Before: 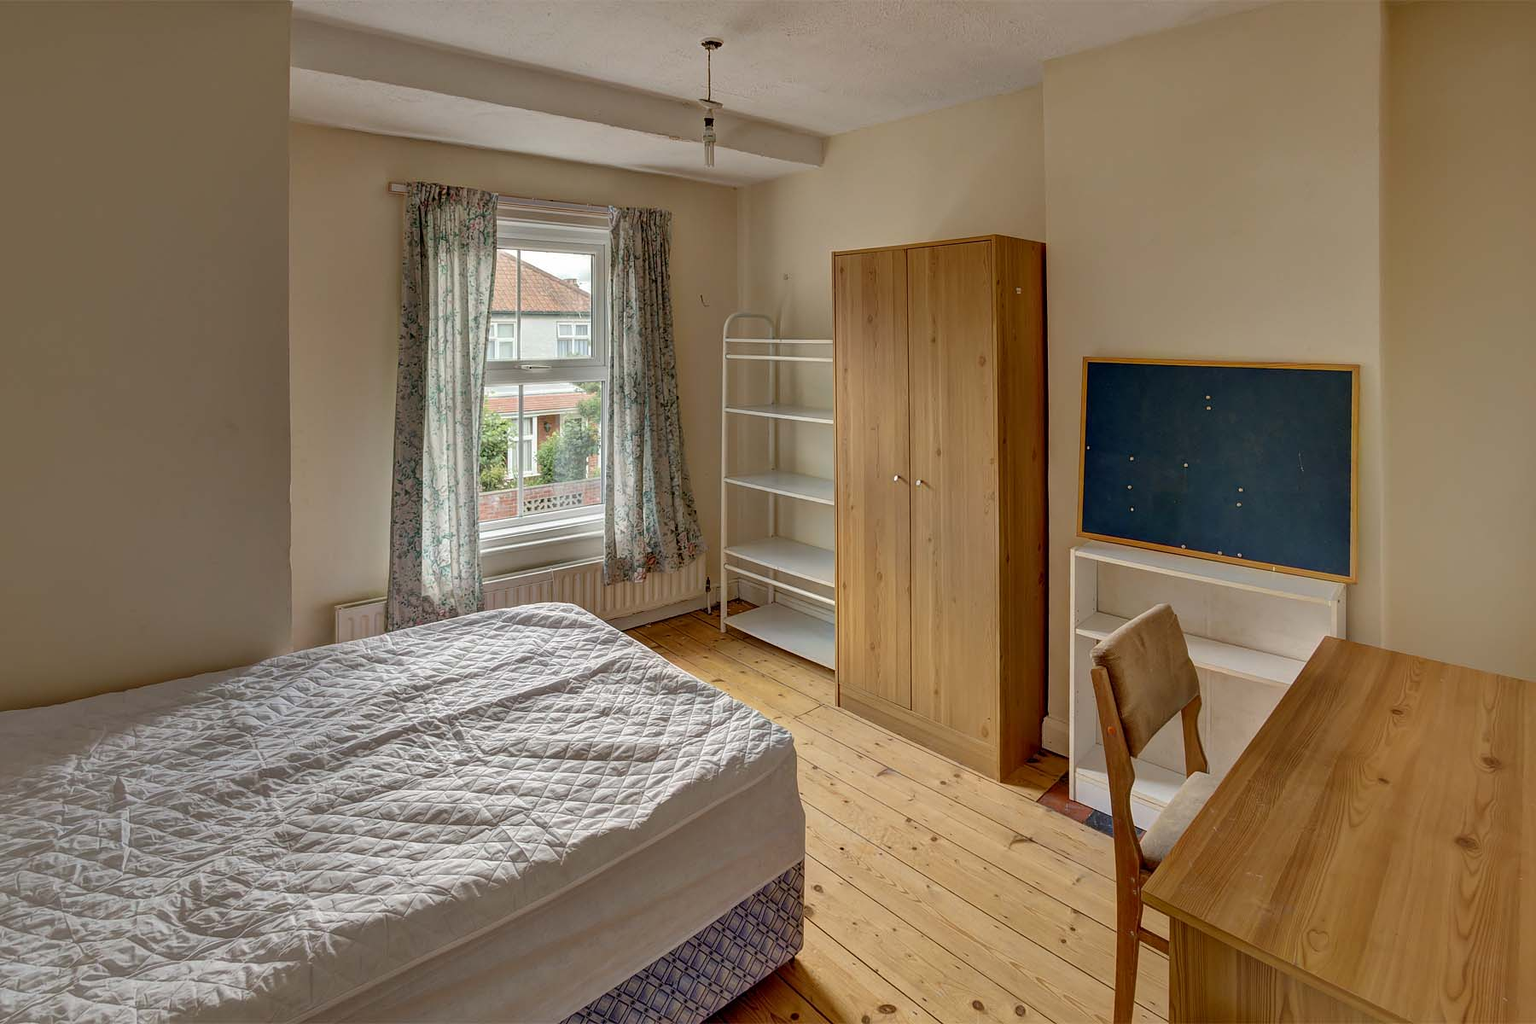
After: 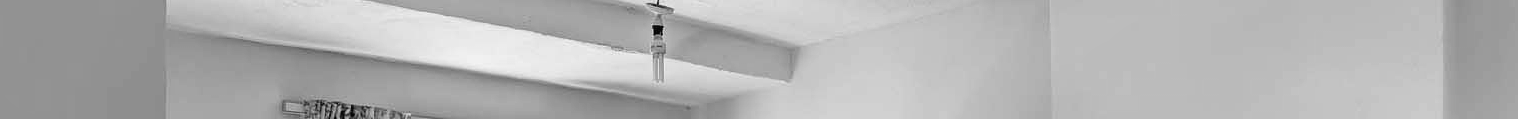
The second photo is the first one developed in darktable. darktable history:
exposure: black level correction 0, exposure 1 EV, compensate exposure bias true, compensate highlight preservation false
white balance: emerald 1
monochrome: a 16.06, b 15.48, size 1
contrast brightness saturation: contrast 0.1, brightness 0.03, saturation 0.09
crop and rotate: left 9.644%, top 9.491%, right 6.021%, bottom 80.509%
